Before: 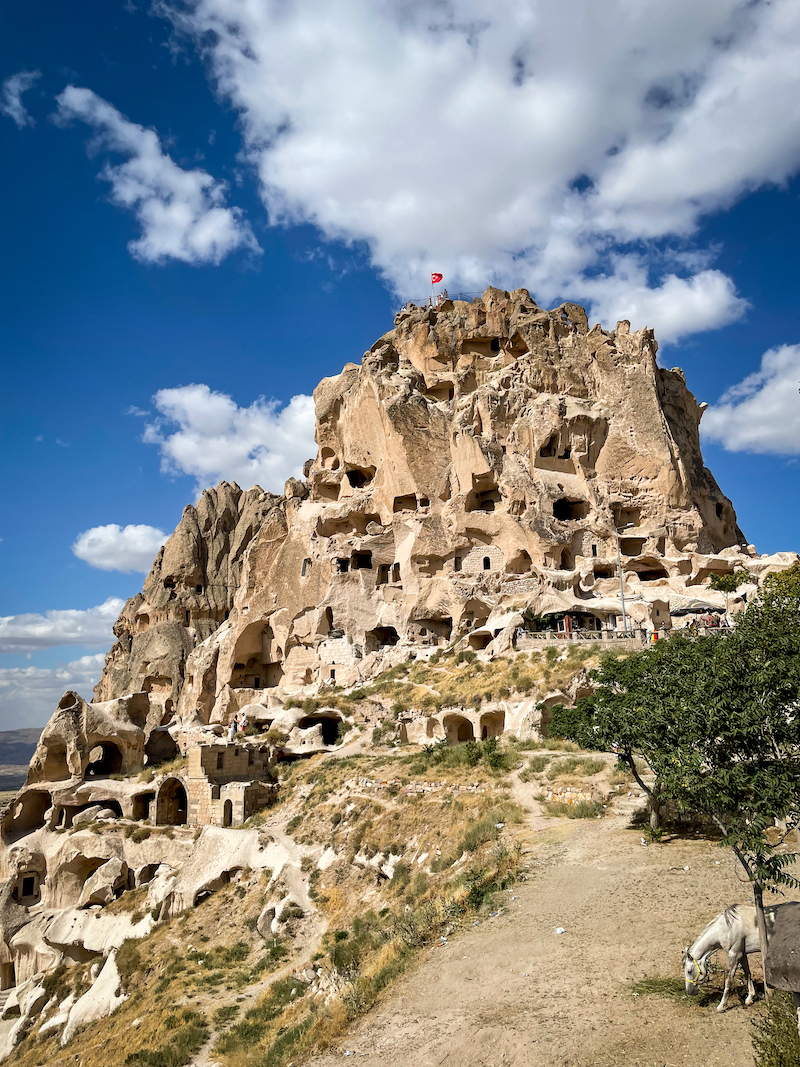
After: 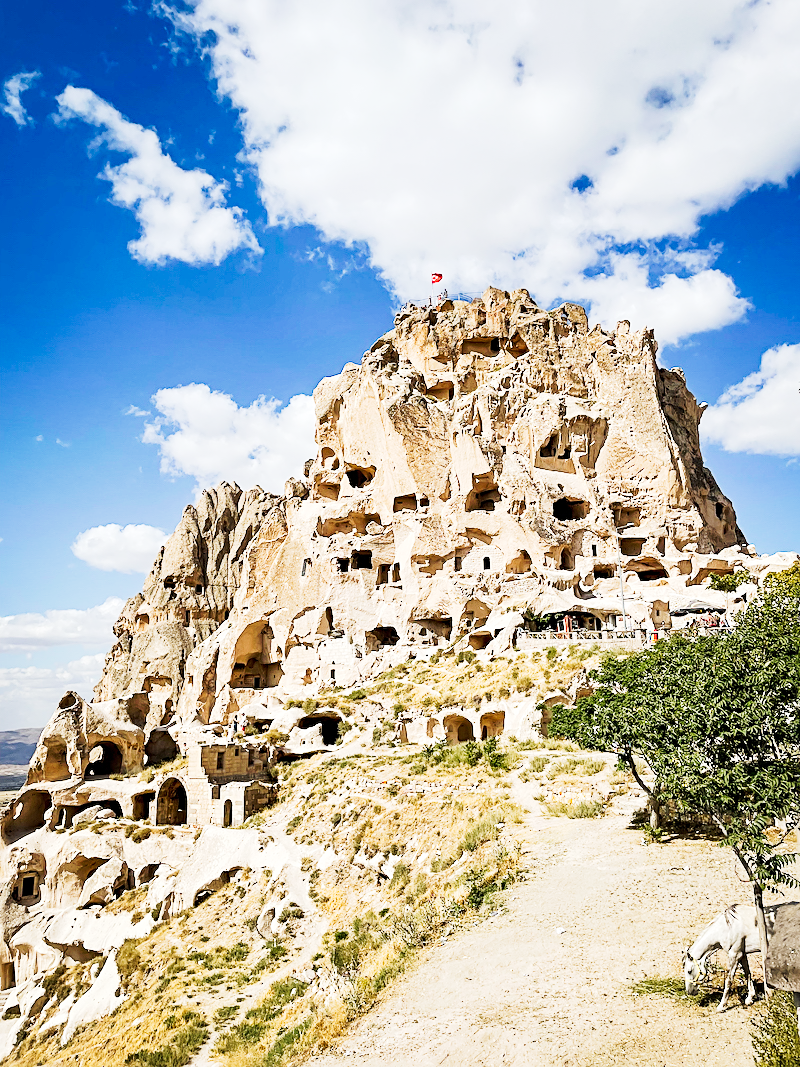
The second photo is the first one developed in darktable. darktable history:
tone curve: curves: ch0 [(0, 0) (0.003, 0.004) (0.011, 0.015) (0.025, 0.034) (0.044, 0.061) (0.069, 0.095) (0.1, 0.137) (0.136, 0.186) (0.177, 0.243) (0.224, 0.307) (0.277, 0.416) (0.335, 0.533) (0.399, 0.641) (0.468, 0.748) (0.543, 0.829) (0.623, 0.886) (0.709, 0.924) (0.801, 0.951) (0.898, 0.975) (1, 1)], preserve colors none
tone equalizer: on, module defaults
sharpen: on, module defaults
